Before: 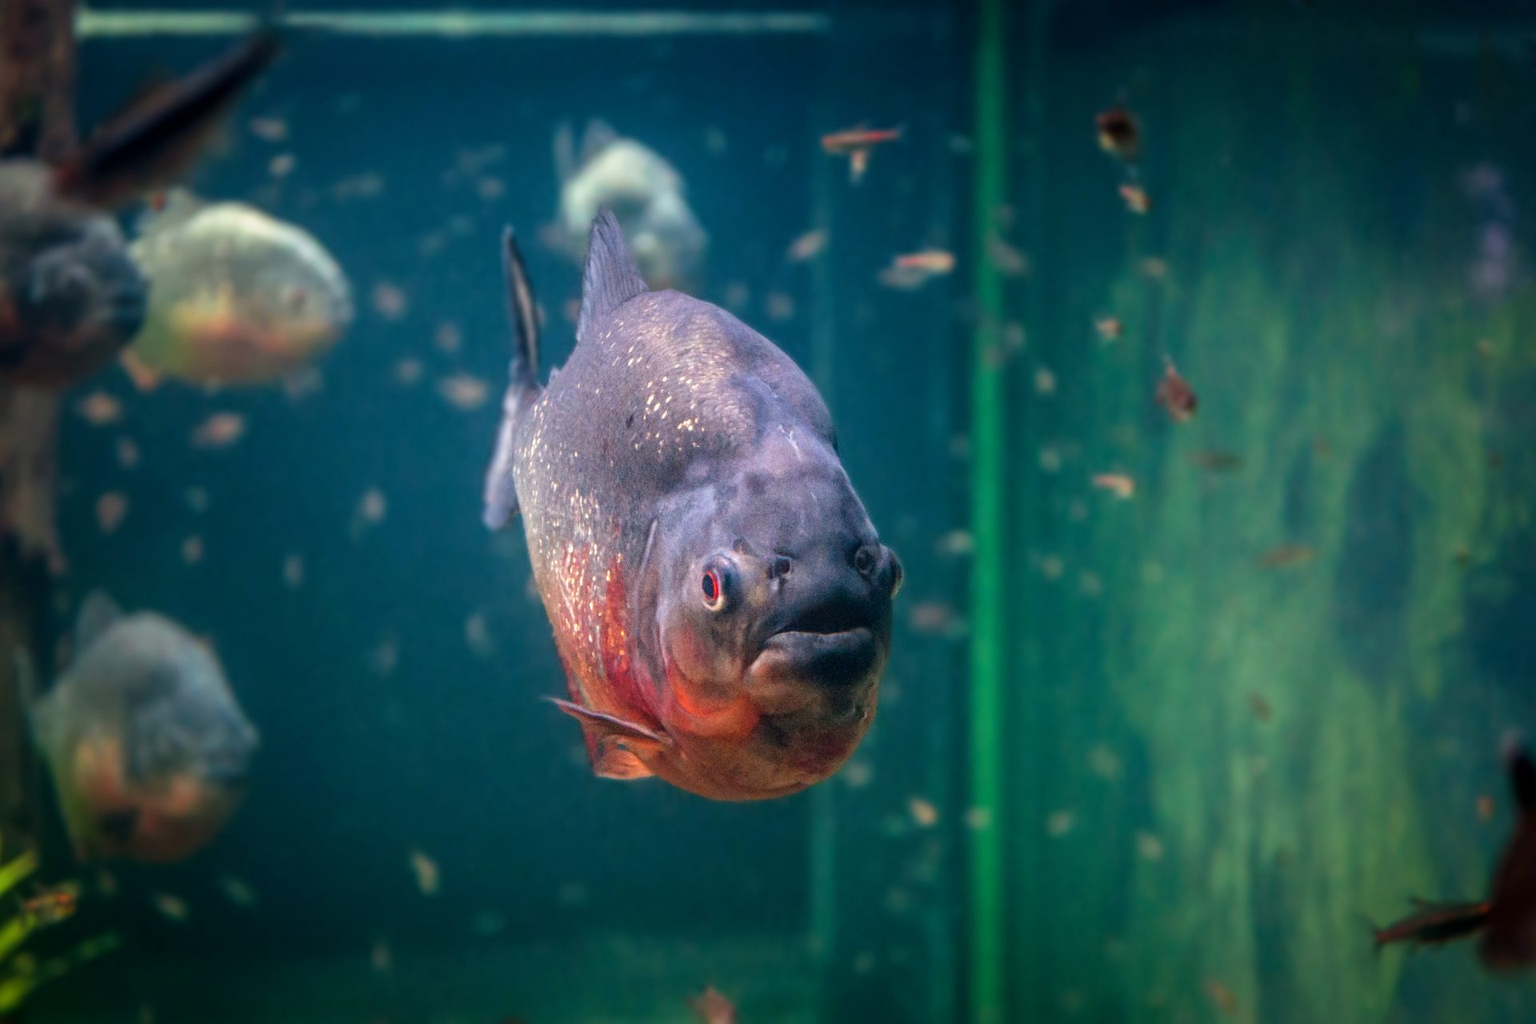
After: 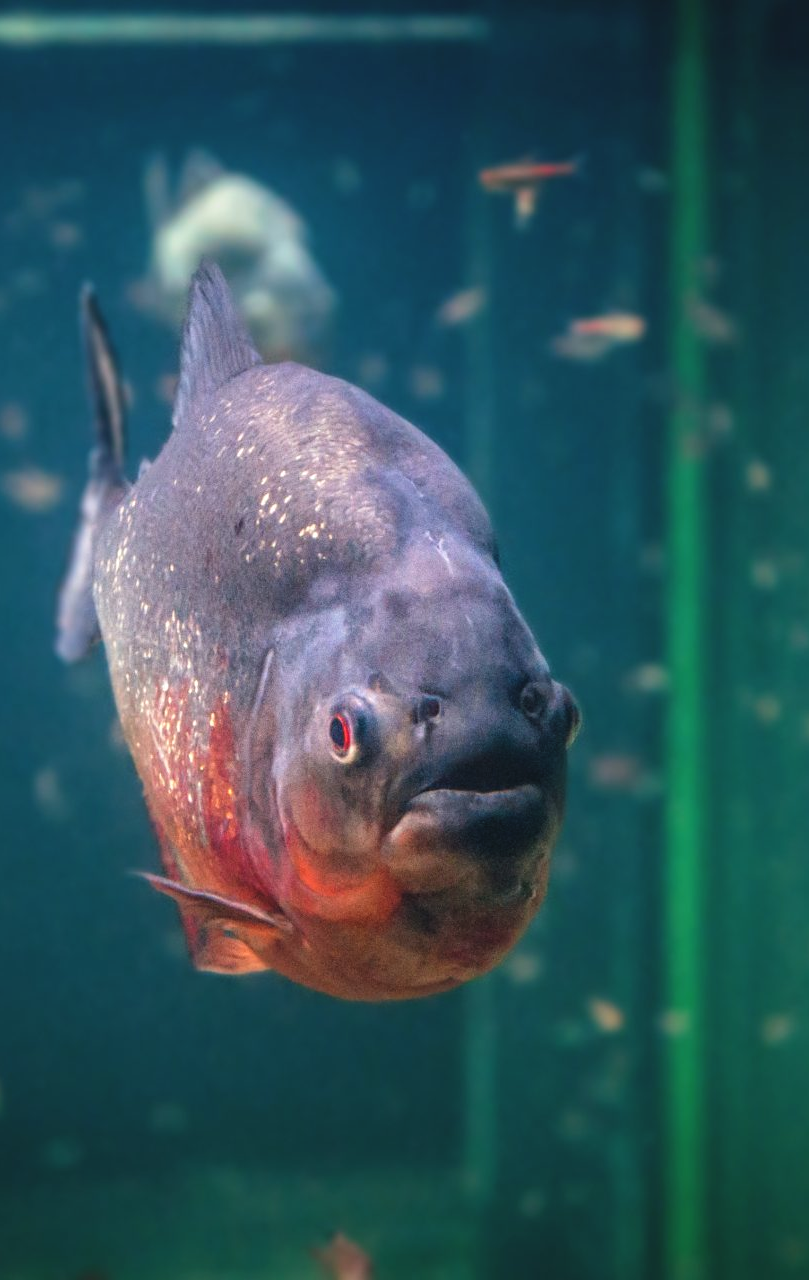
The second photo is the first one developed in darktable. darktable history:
shadows and highlights: radius 331.84, shadows 53.55, highlights -100, compress 94.63%, highlights color adjustment 73.23%, soften with gaussian
exposure: black level correction -0.005, exposure 0.054 EV, compensate highlight preservation false
crop: left 28.583%, right 29.231%
